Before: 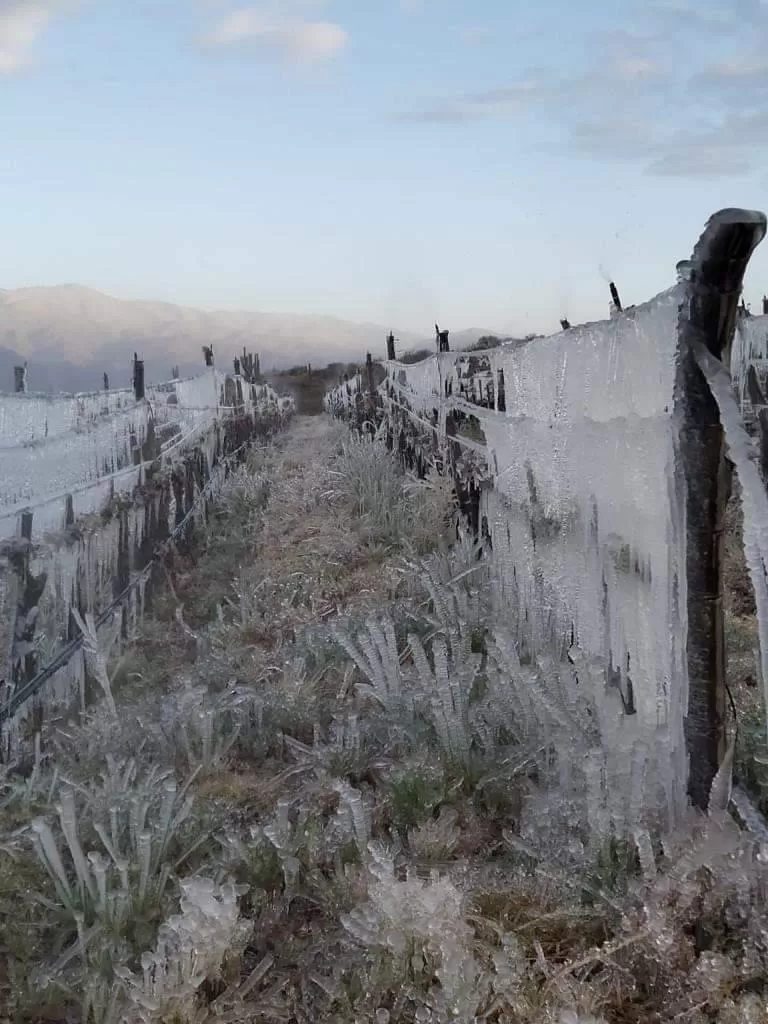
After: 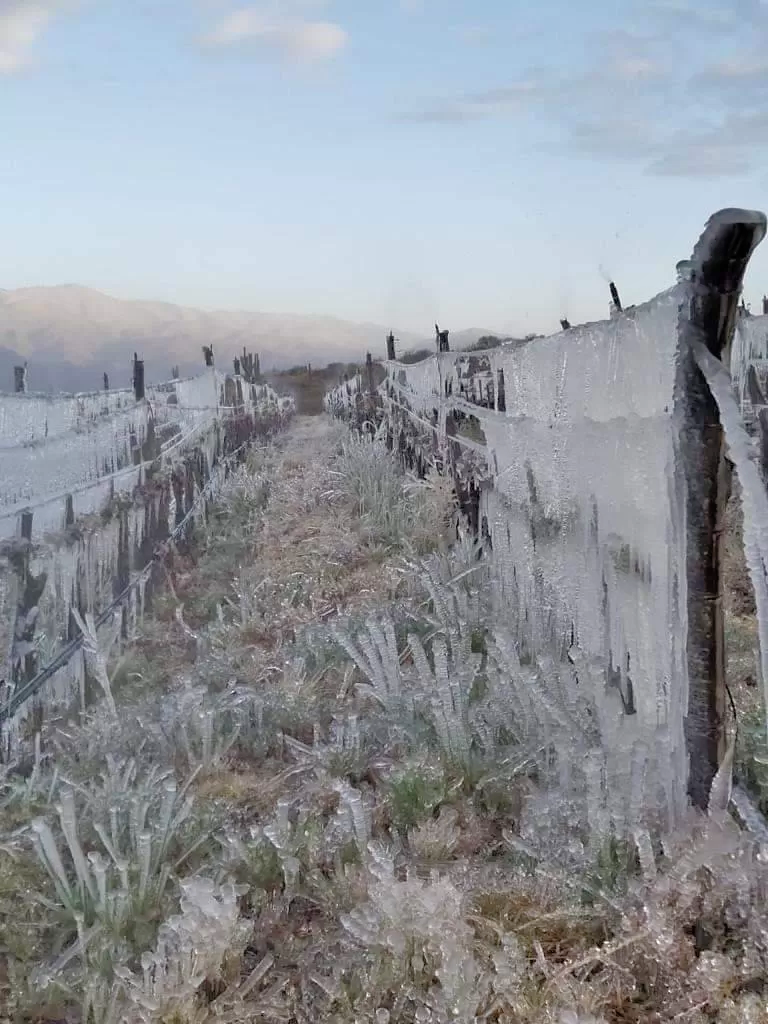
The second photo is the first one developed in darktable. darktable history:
tone equalizer: -7 EV 0.151 EV, -6 EV 0.598 EV, -5 EV 1.18 EV, -4 EV 1.3 EV, -3 EV 1.12 EV, -2 EV 0.6 EV, -1 EV 0.168 EV
